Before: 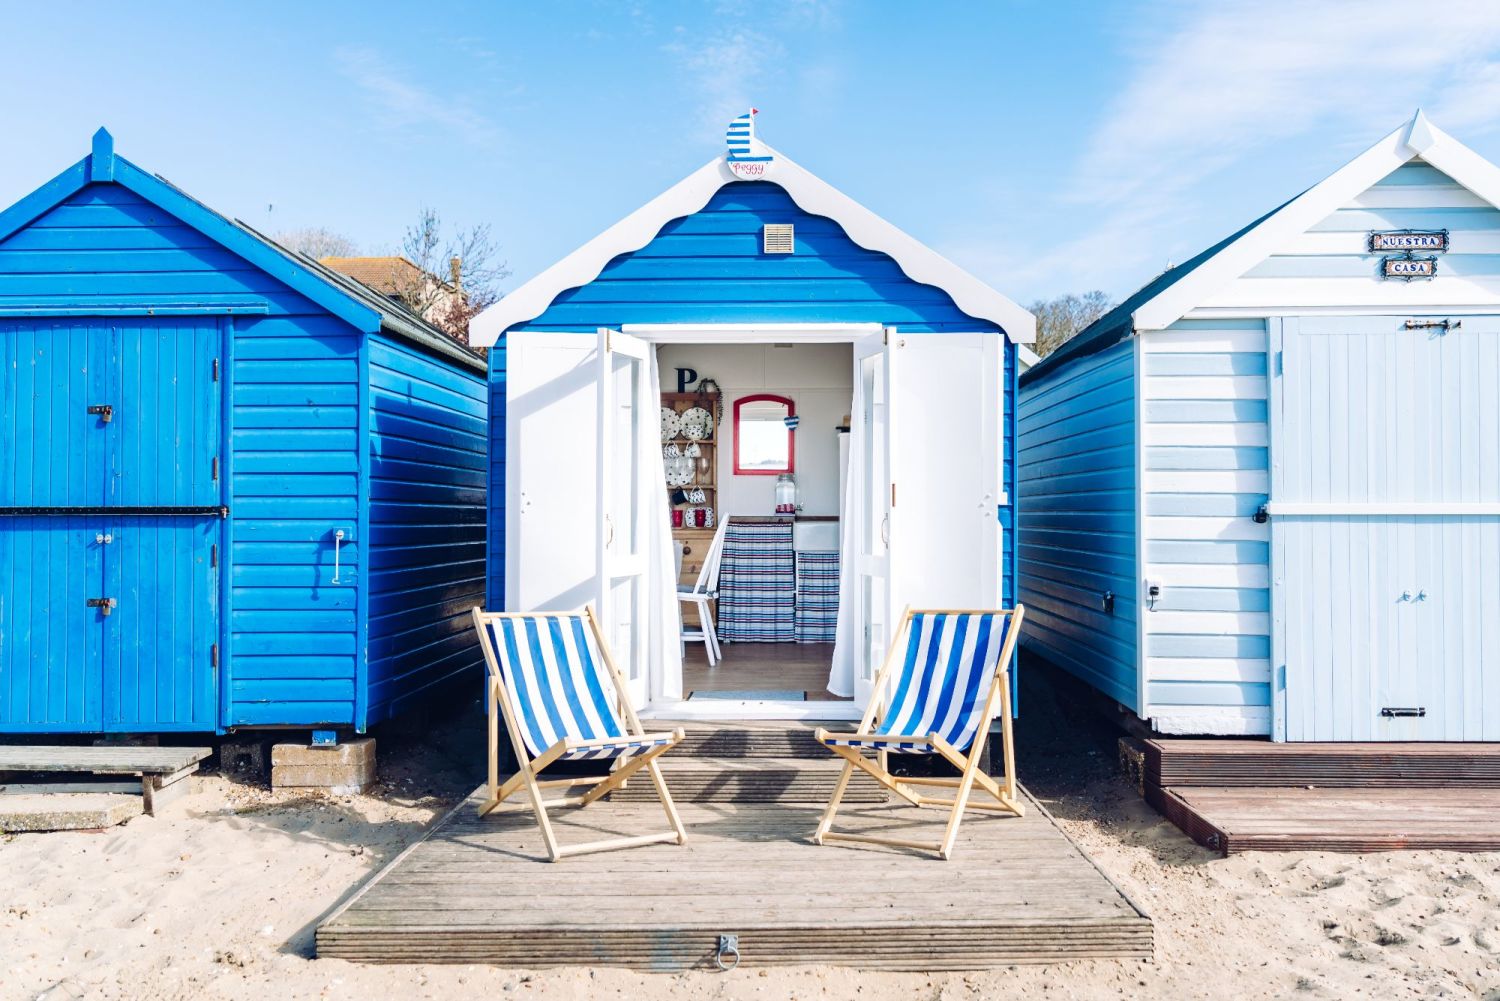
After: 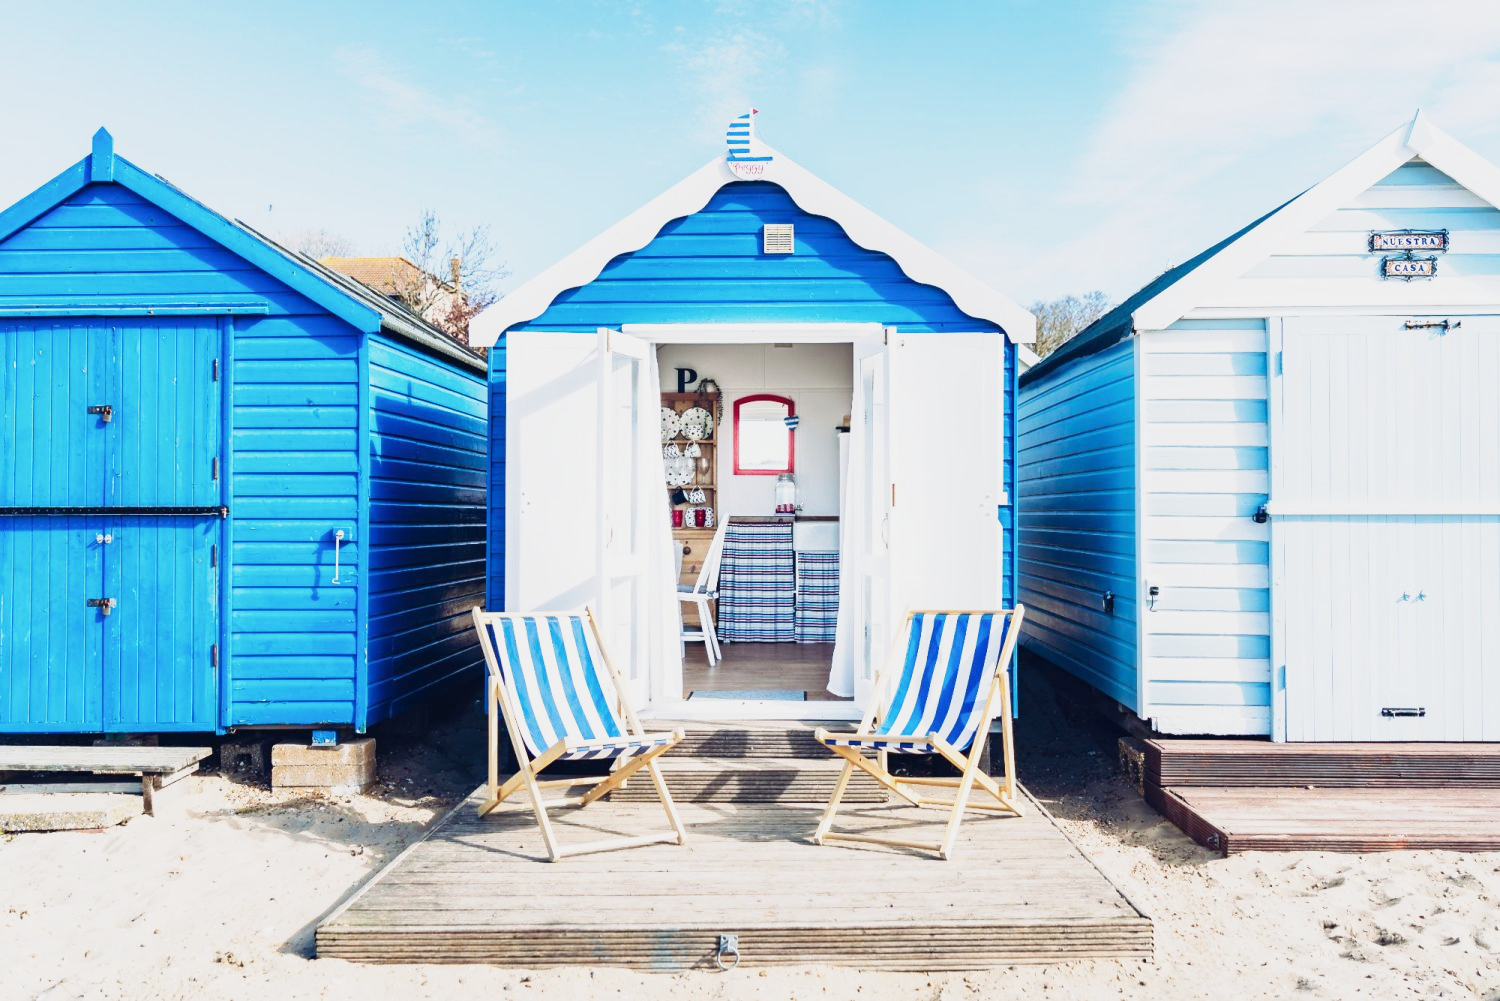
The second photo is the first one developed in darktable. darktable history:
tone equalizer: on, module defaults
base curve: curves: ch0 [(0, 0) (0.088, 0.125) (0.176, 0.251) (0.354, 0.501) (0.613, 0.749) (1, 0.877)], preserve colors none
